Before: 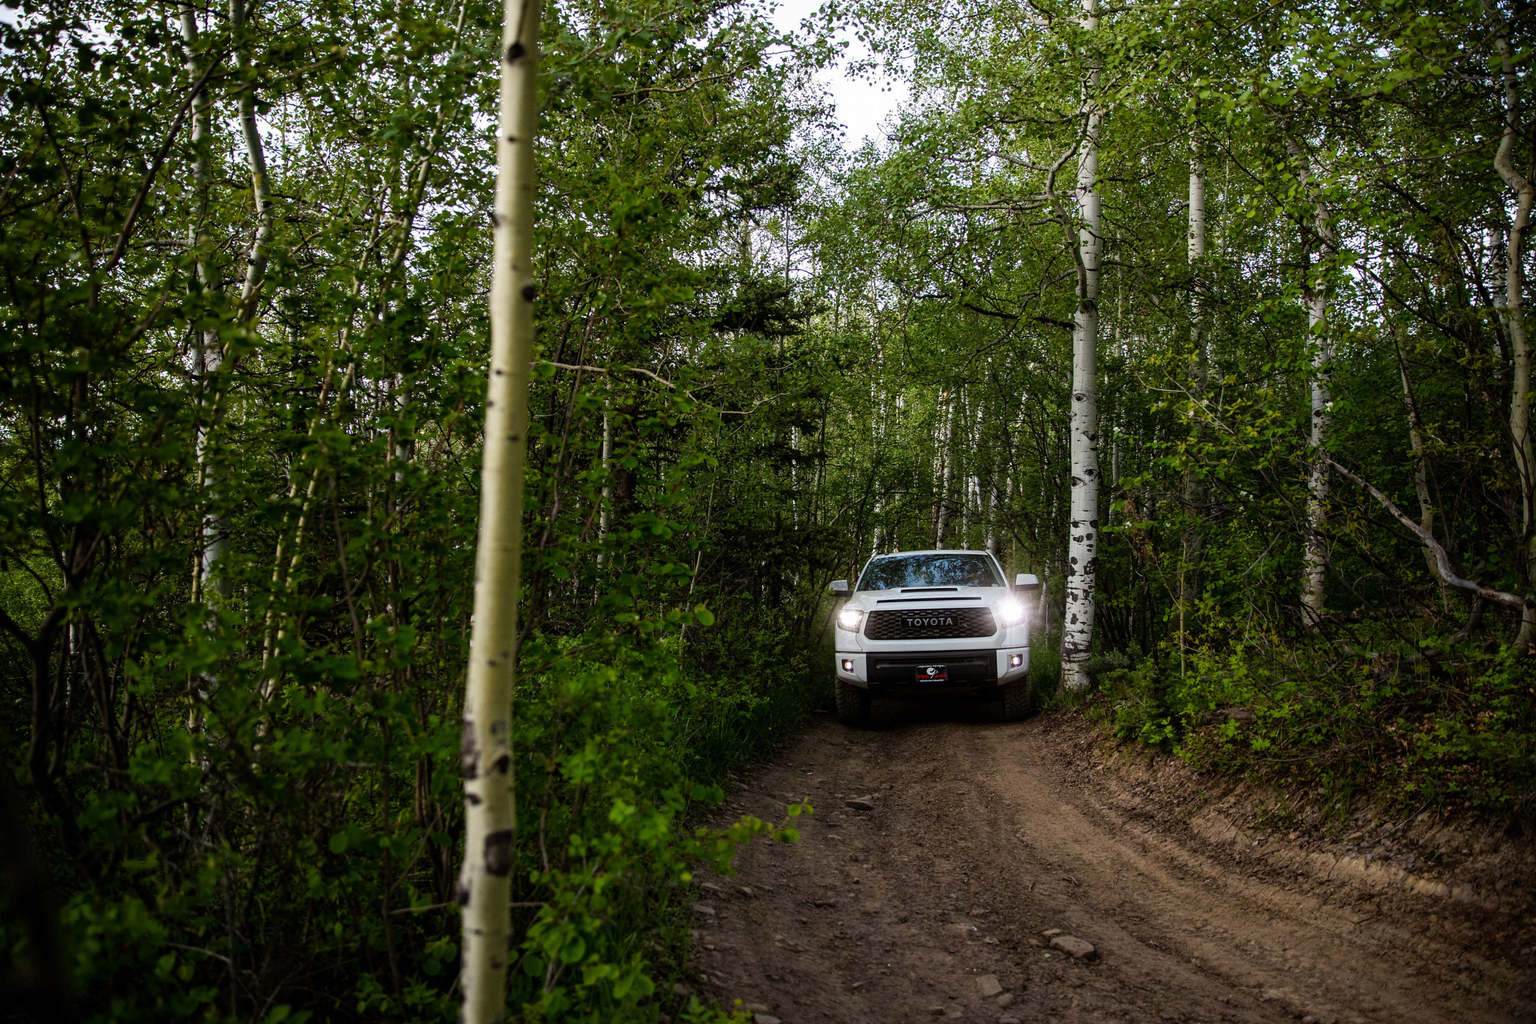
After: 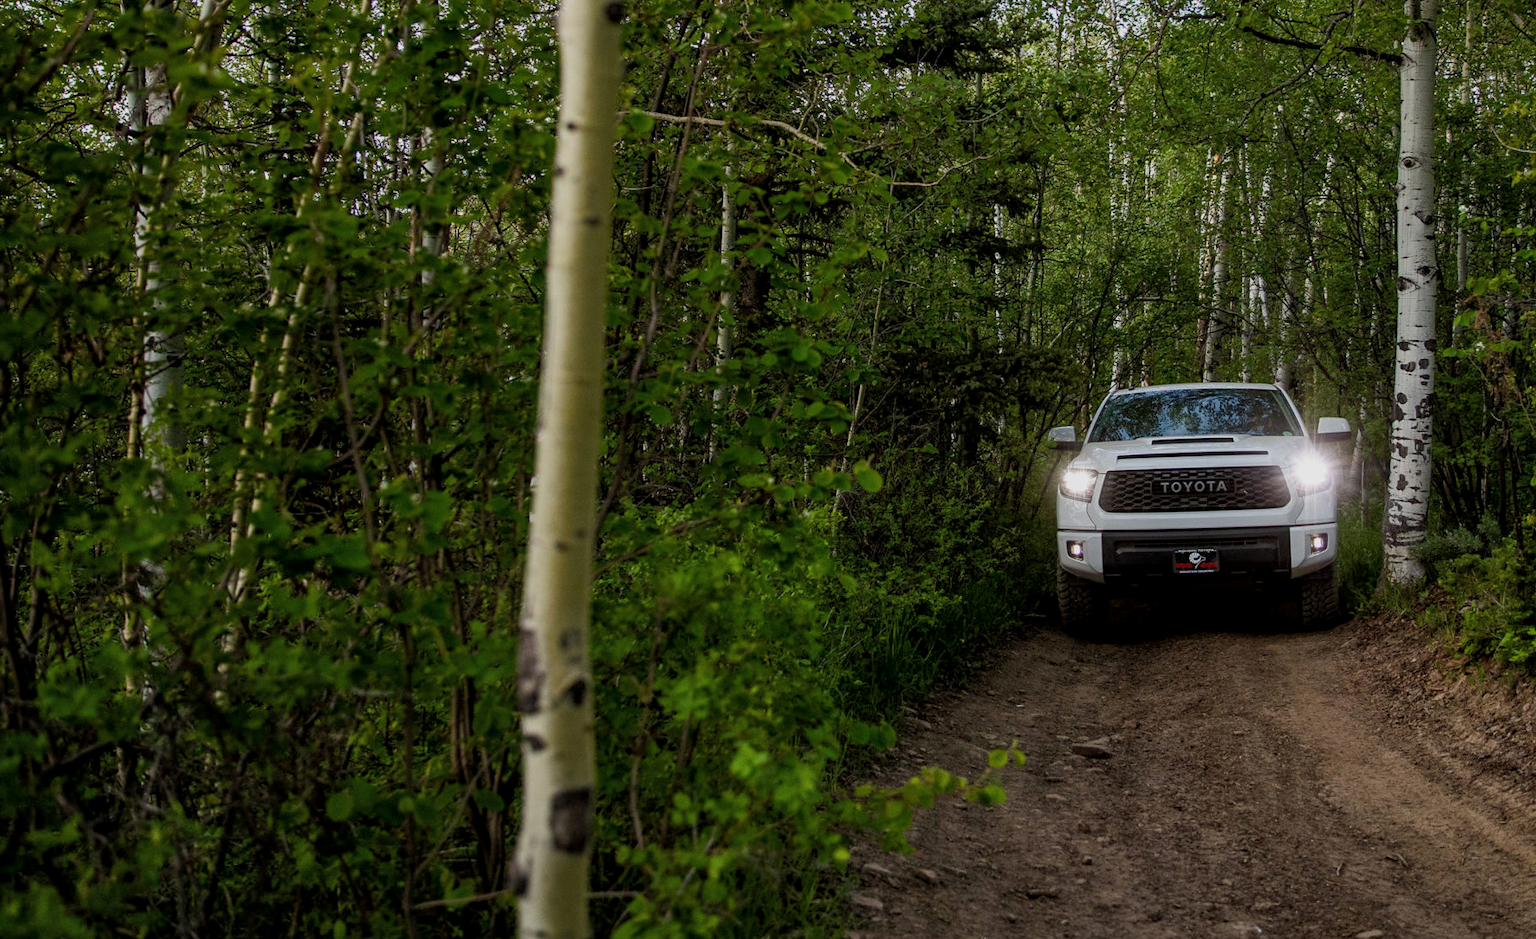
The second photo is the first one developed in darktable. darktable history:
tone equalizer: -8 EV 0.243 EV, -7 EV 0.435 EV, -6 EV 0.426 EV, -5 EV 0.275 EV, -3 EV -0.273 EV, -2 EV -0.414 EV, -1 EV -0.418 EV, +0 EV -0.27 EV, mask exposure compensation -0.489 EV
local contrast: highlights 101%, shadows 99%, detail 119%, midtone range 0.2
crop: left 6.731%, top 27.837%, right 24.01%, bottom 8.584%
